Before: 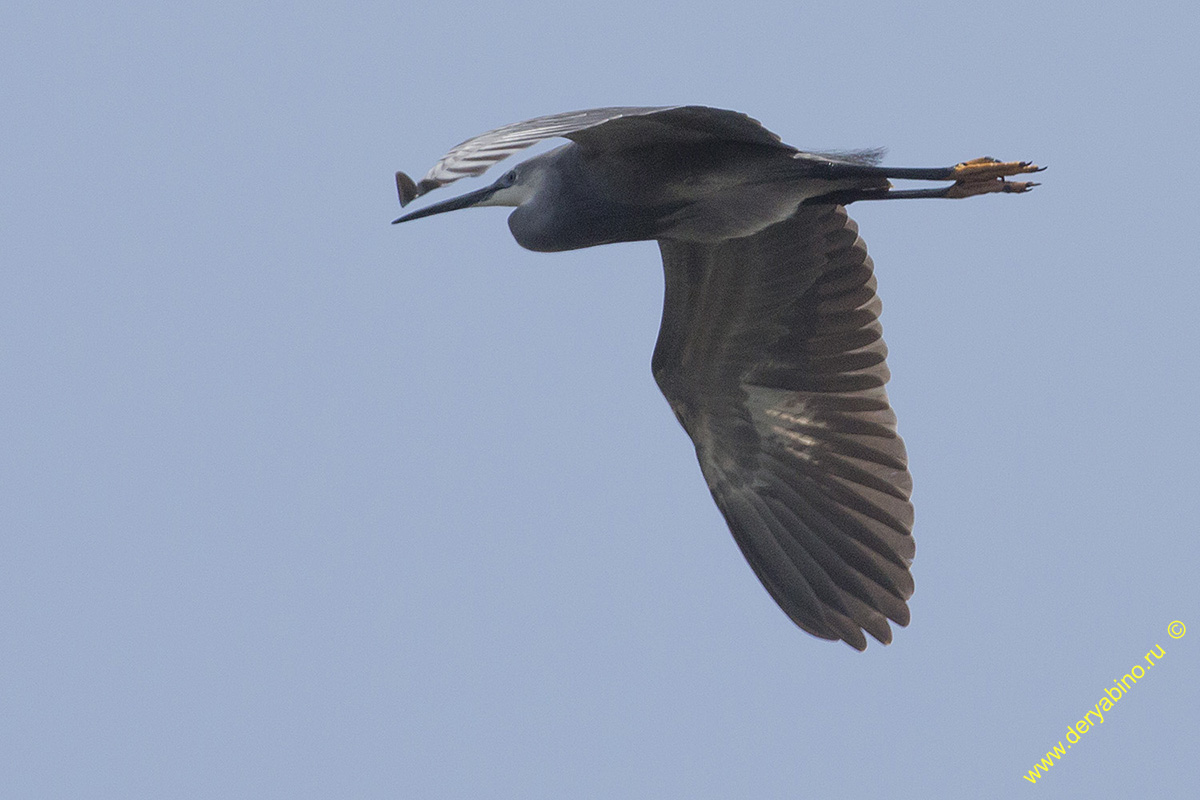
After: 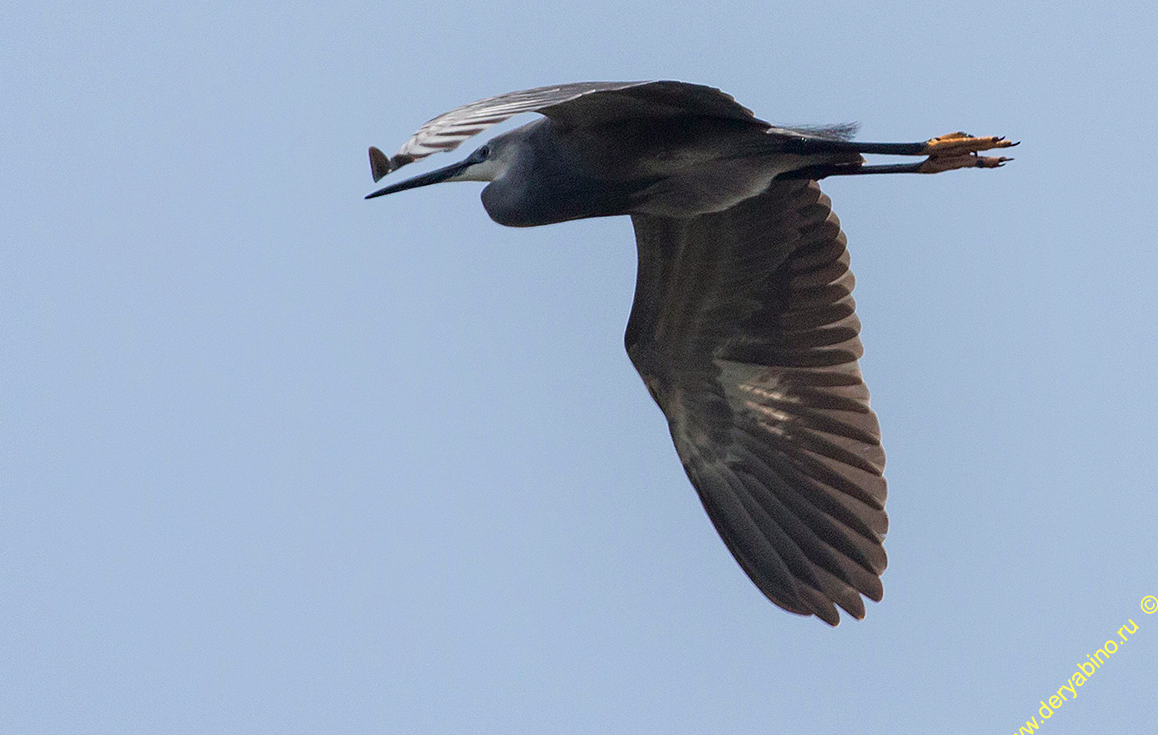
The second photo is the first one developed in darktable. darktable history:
shadows and highlights: shadows -60.97, white point adjustment -5.05, highlights 61.01
crop: left 2.28%, top 3.147%, right 1.184%, bottom 4.862%
haze removal: compatibility mode true, adaptive false
tone equalizer: edges refinement/feathering 500, mask exposure compensation -1.57 EV, preserve details no
